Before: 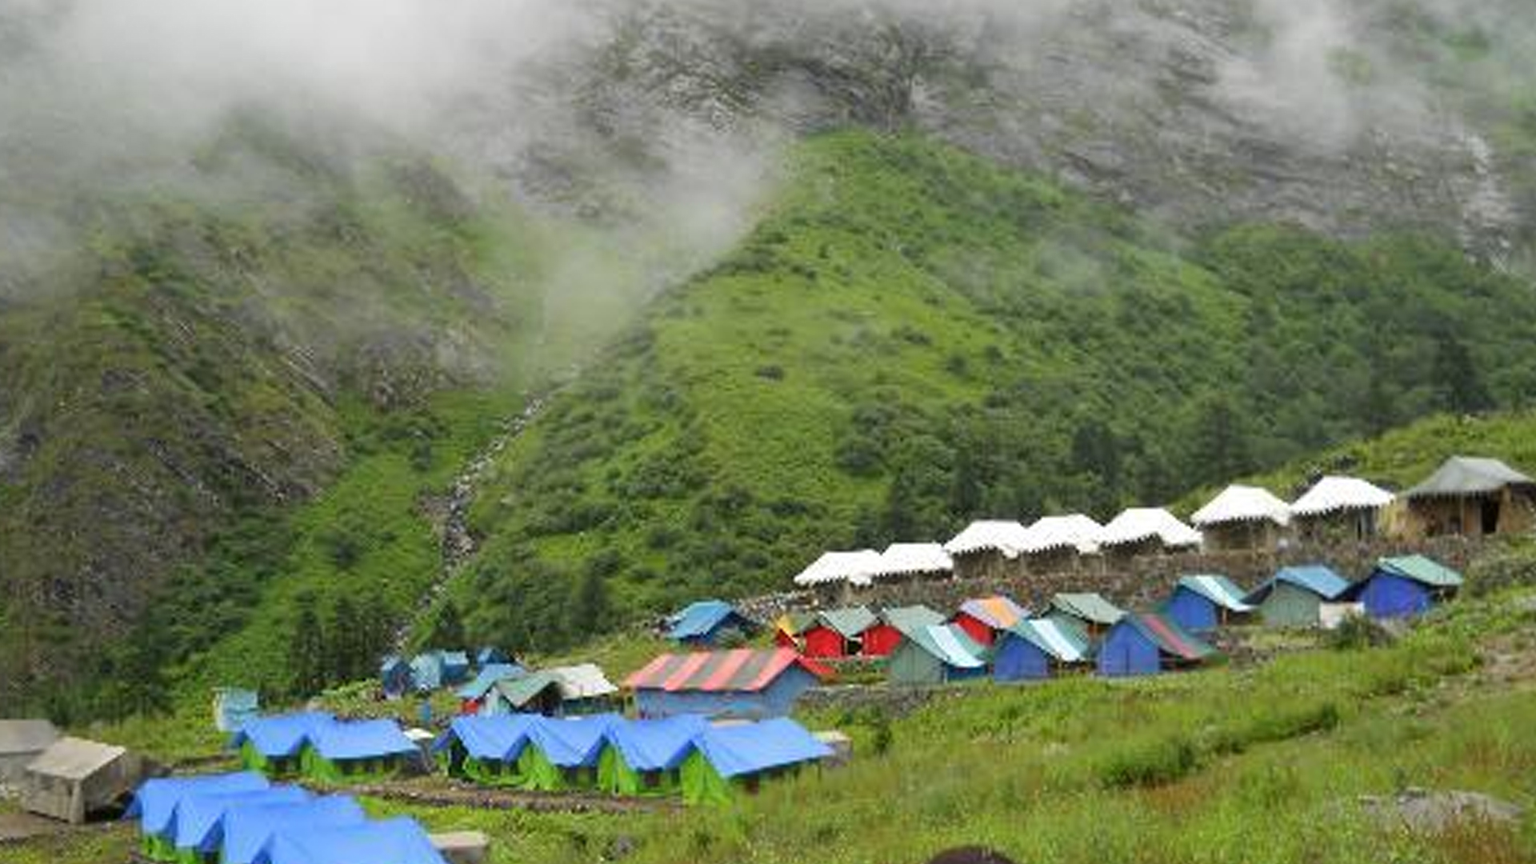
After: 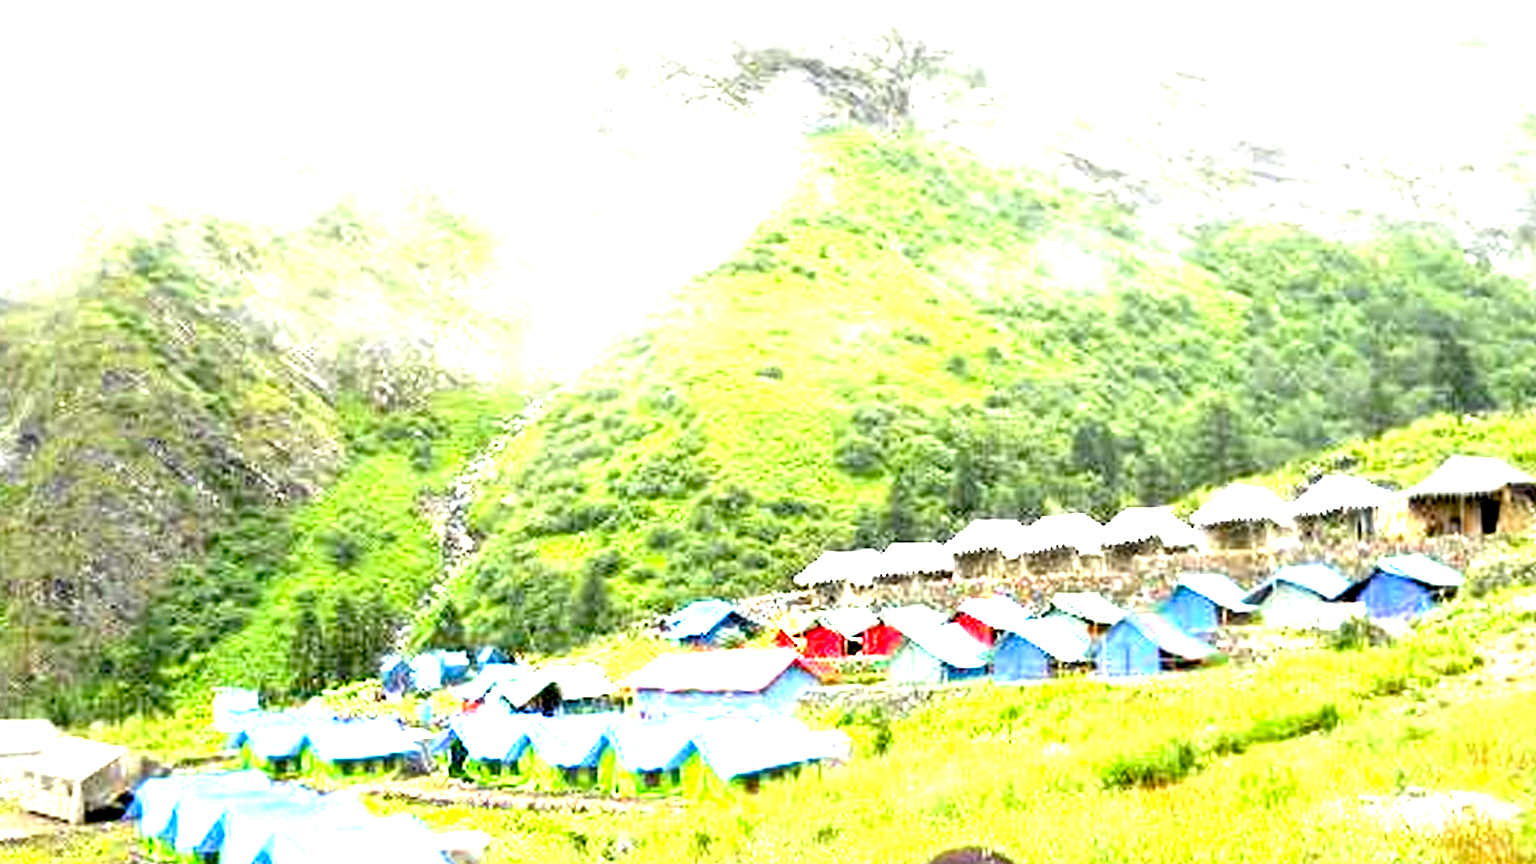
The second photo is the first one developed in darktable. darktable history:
exposure: black level correction 0.009, exposure 1.421 EV, compensate highlight preservation false
levels: levels [0.012, 0.367, 0.697]
